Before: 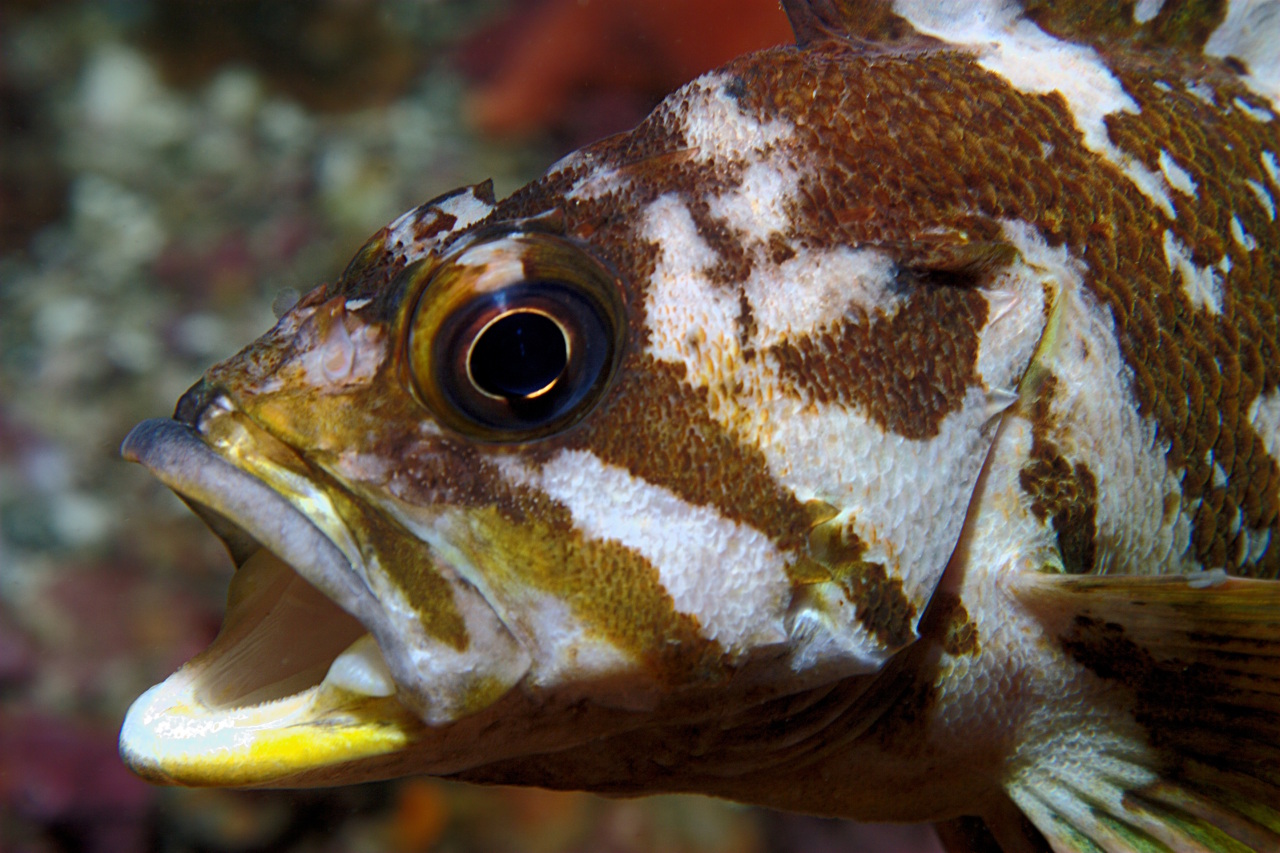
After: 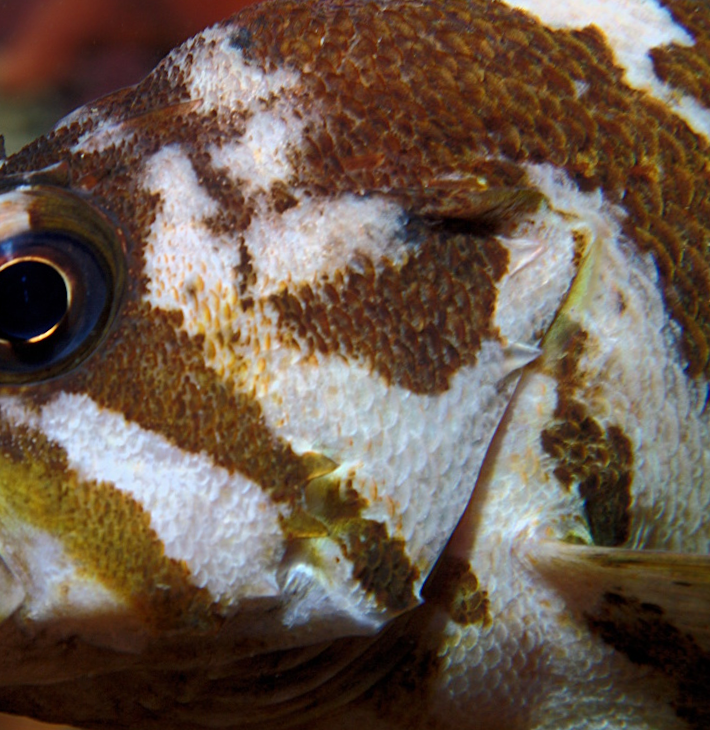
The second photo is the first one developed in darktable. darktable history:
crop: left 31.458%, top 0%, right 11.876%
rotate and perspective: rotation 1.69°, lens shift (vertical) -0.023, lens shift (horizontal) -0.291, crop left 0.025, crop right 0.988, crop top 0.092, crop bottom 0.842
